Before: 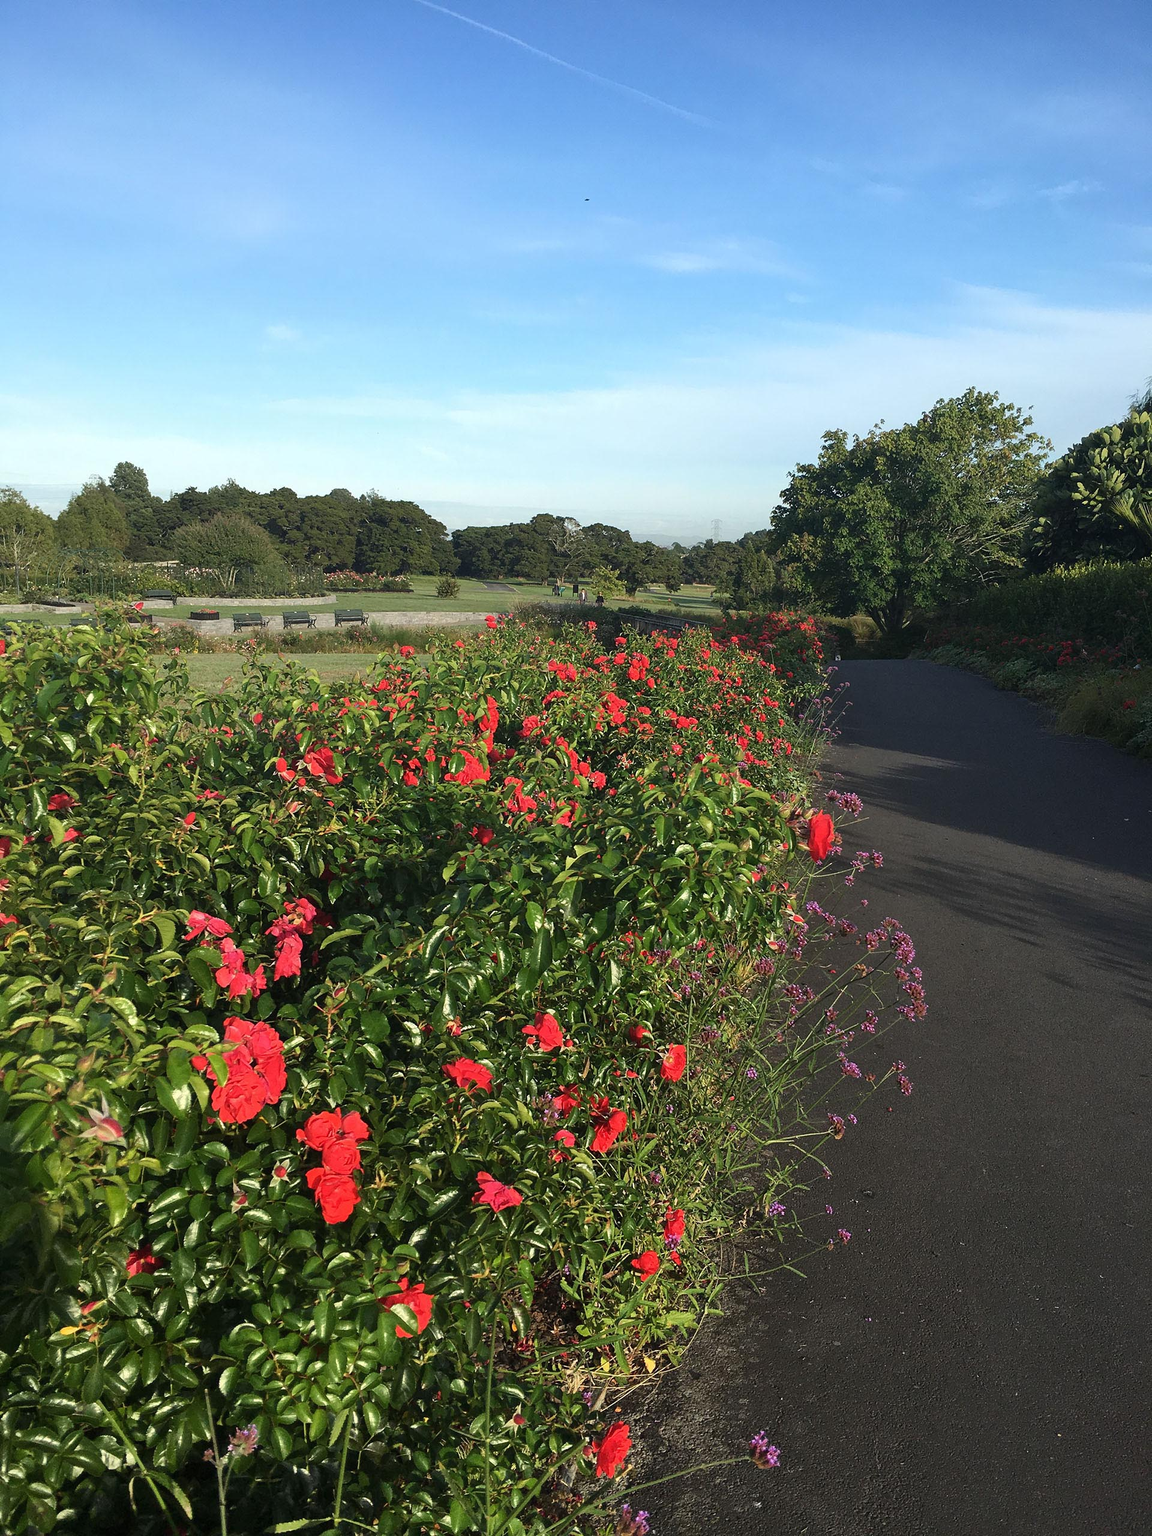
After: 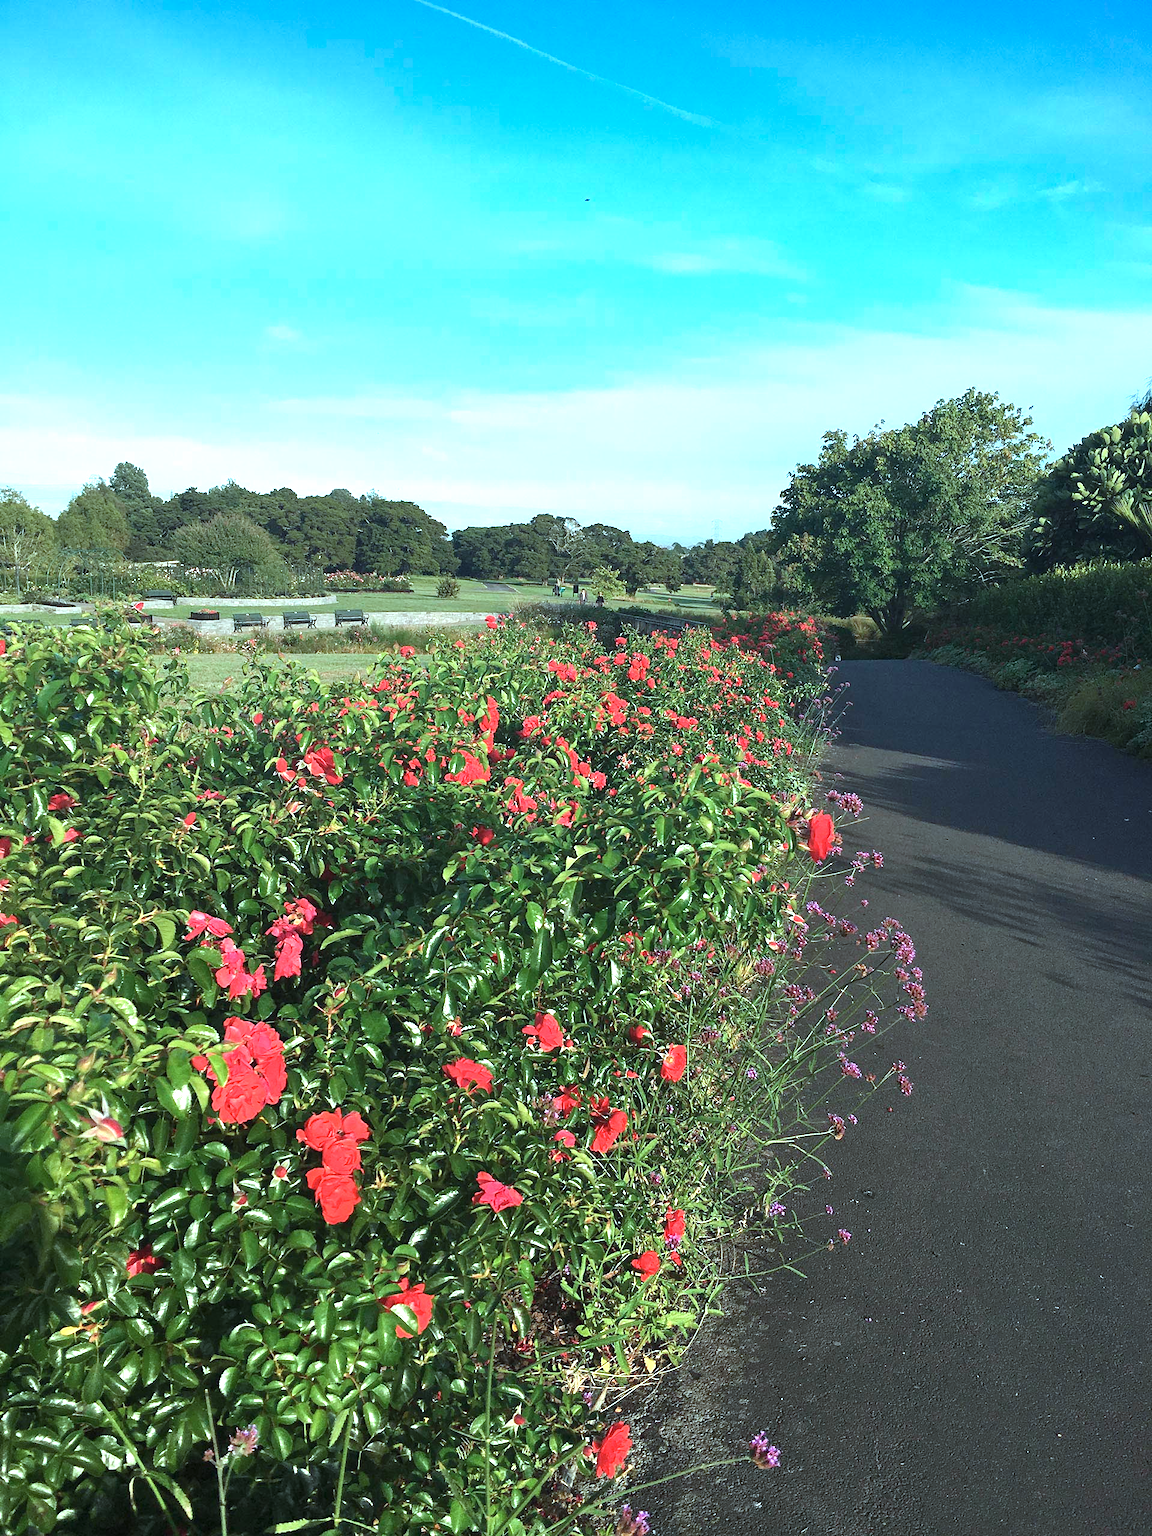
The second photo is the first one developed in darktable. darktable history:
levels: mode automatic
haze removal: compatibility mode true, adaptive false
exposure: black level correction -0.001, exposure 0.904 EV, compensate highlight preservation false
color correction: highlights a* -11.49, highlights b* -15.78
